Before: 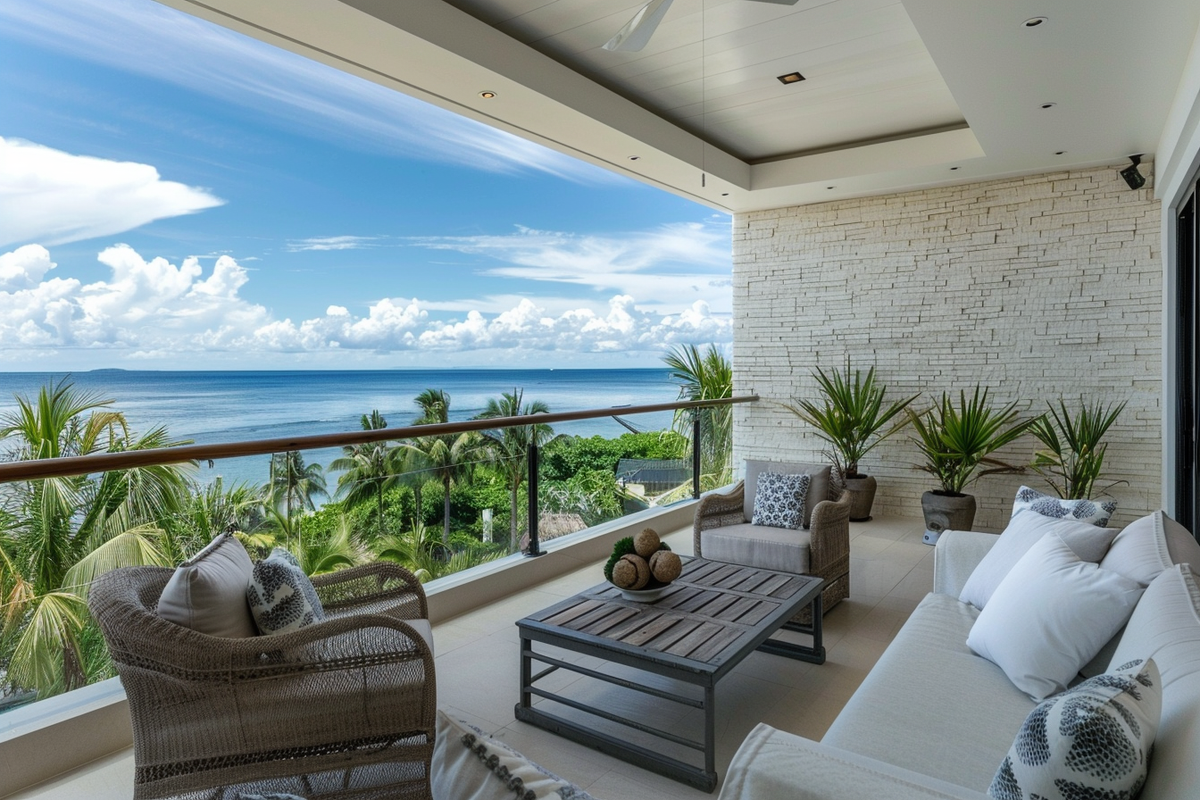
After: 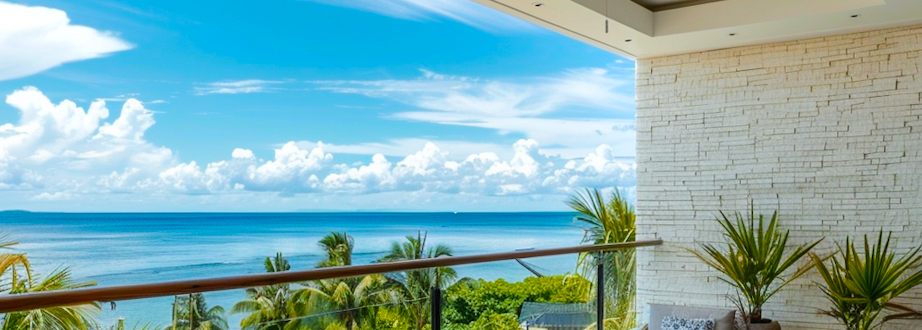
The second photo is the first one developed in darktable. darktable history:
rotate and perspective: rotation 0.226°, lens shift (vertical) -0.042, crop left 0.023, crop right 0.982, crop top 0.006, crop bottom 0.994
color balance rgb: perceptual saturation grading › global saturation 25%, perceptual brilliance grading › mid-tones 10%, perceptual brilliance grading › shadows 15%, global vibrance 20%
color zones: curves: ch1 [(0.235, 0.558) (0.75, 0.5)]; ch2 [(0.25, 0.462) (0.749, 0.457)], mix 40.67%
crop: left 7.036%, top 18.398%, right 14.379%, bottom 40.043%
